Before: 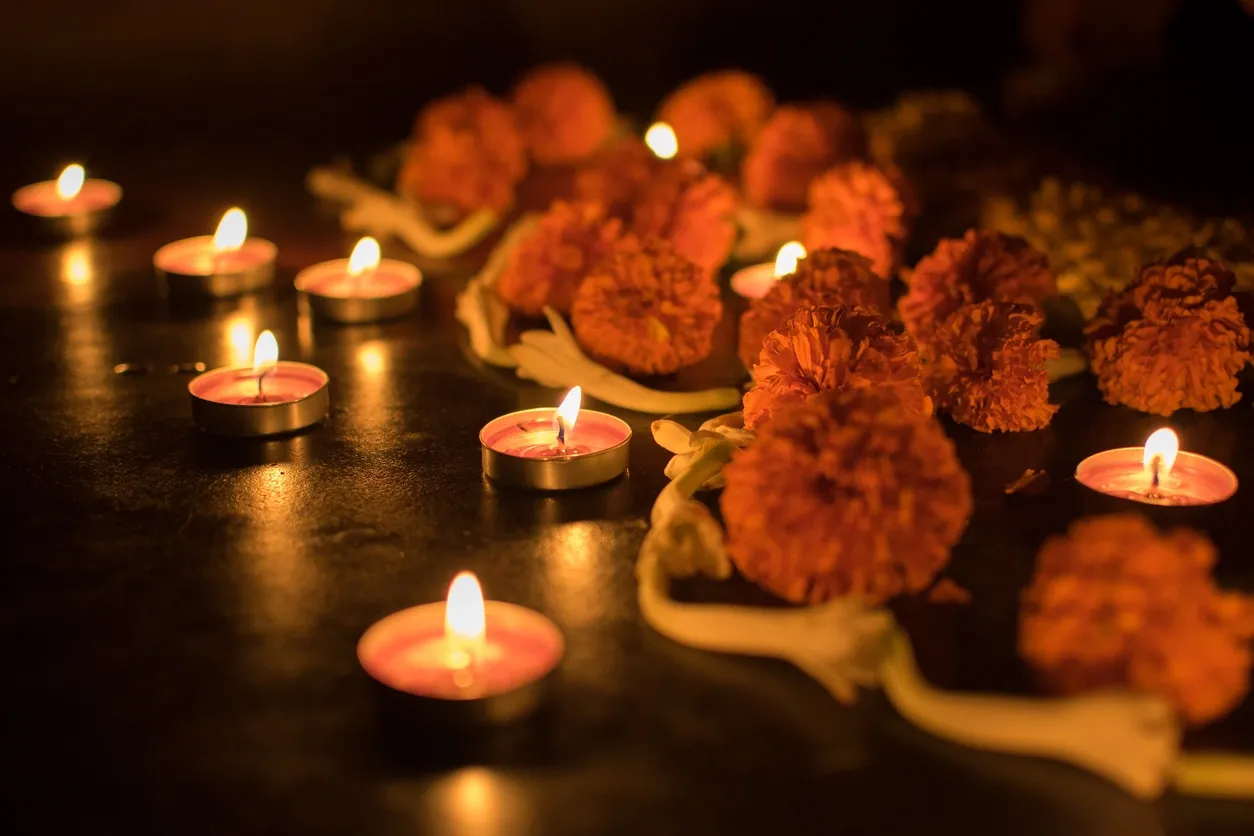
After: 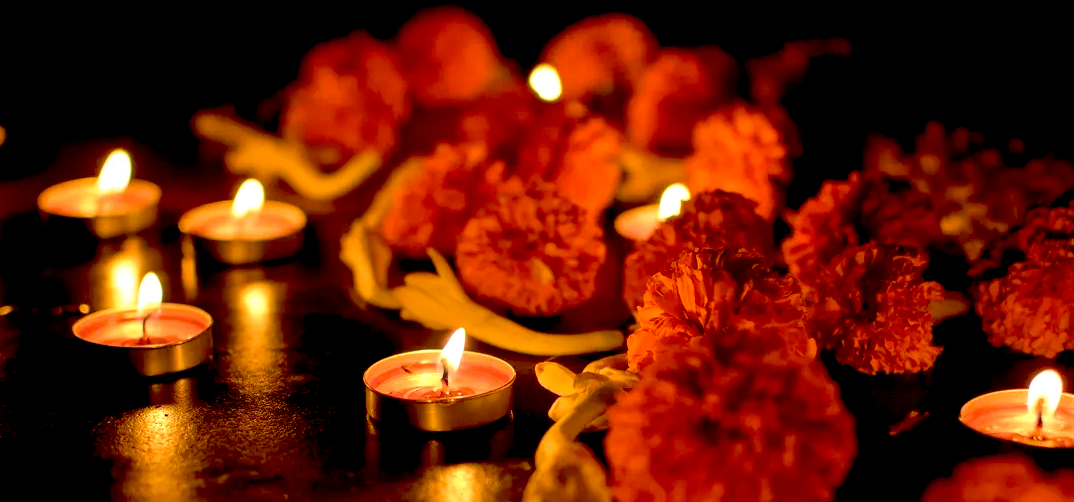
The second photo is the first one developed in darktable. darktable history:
crop and rotate: left 9.327%, top 7.102%, right 4.977%, bottom 32.774%
exposure: black level correction 0.032, exposure 0.322 EV, compensate exposure bias true, compensate highlight preservation false
